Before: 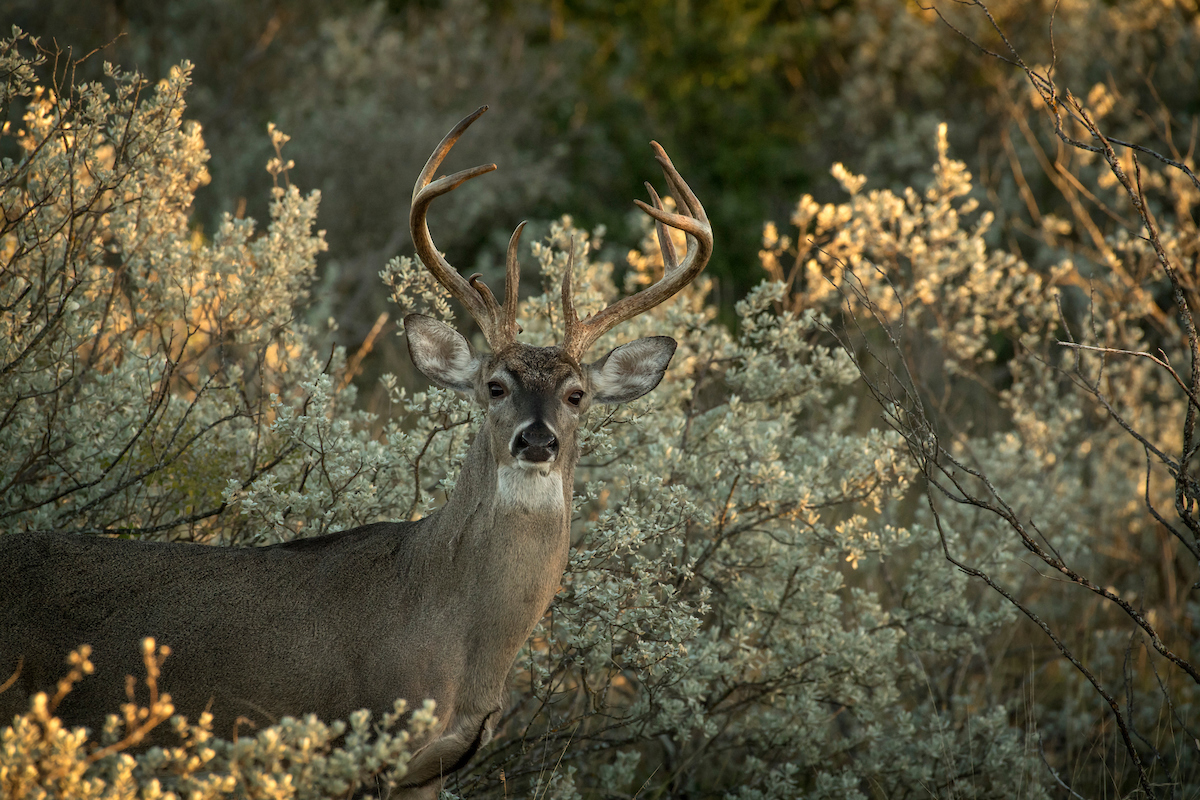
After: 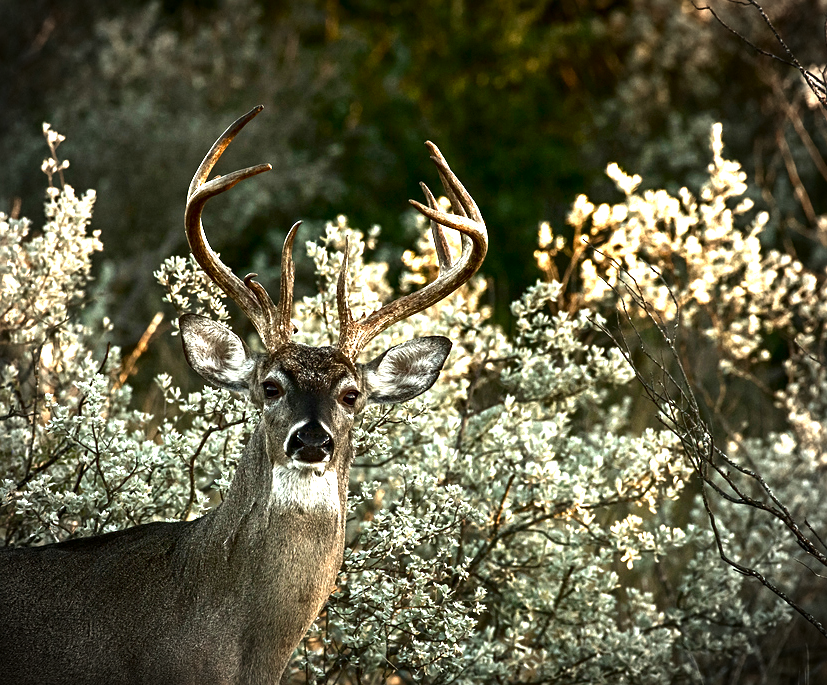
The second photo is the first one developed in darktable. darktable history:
exposure: black level correction 0, exposure 1.615 EV, compensate highlight preservation false
sharpen: radius 2.174, amount 0.382, threshold 0.229
vignetting: fall-off start 75.22%, width/height ratio 1.087
crop: left 18.762%, right 12.252%, bottom 14.331%
contrast brightness saturation: brightness -0.518
